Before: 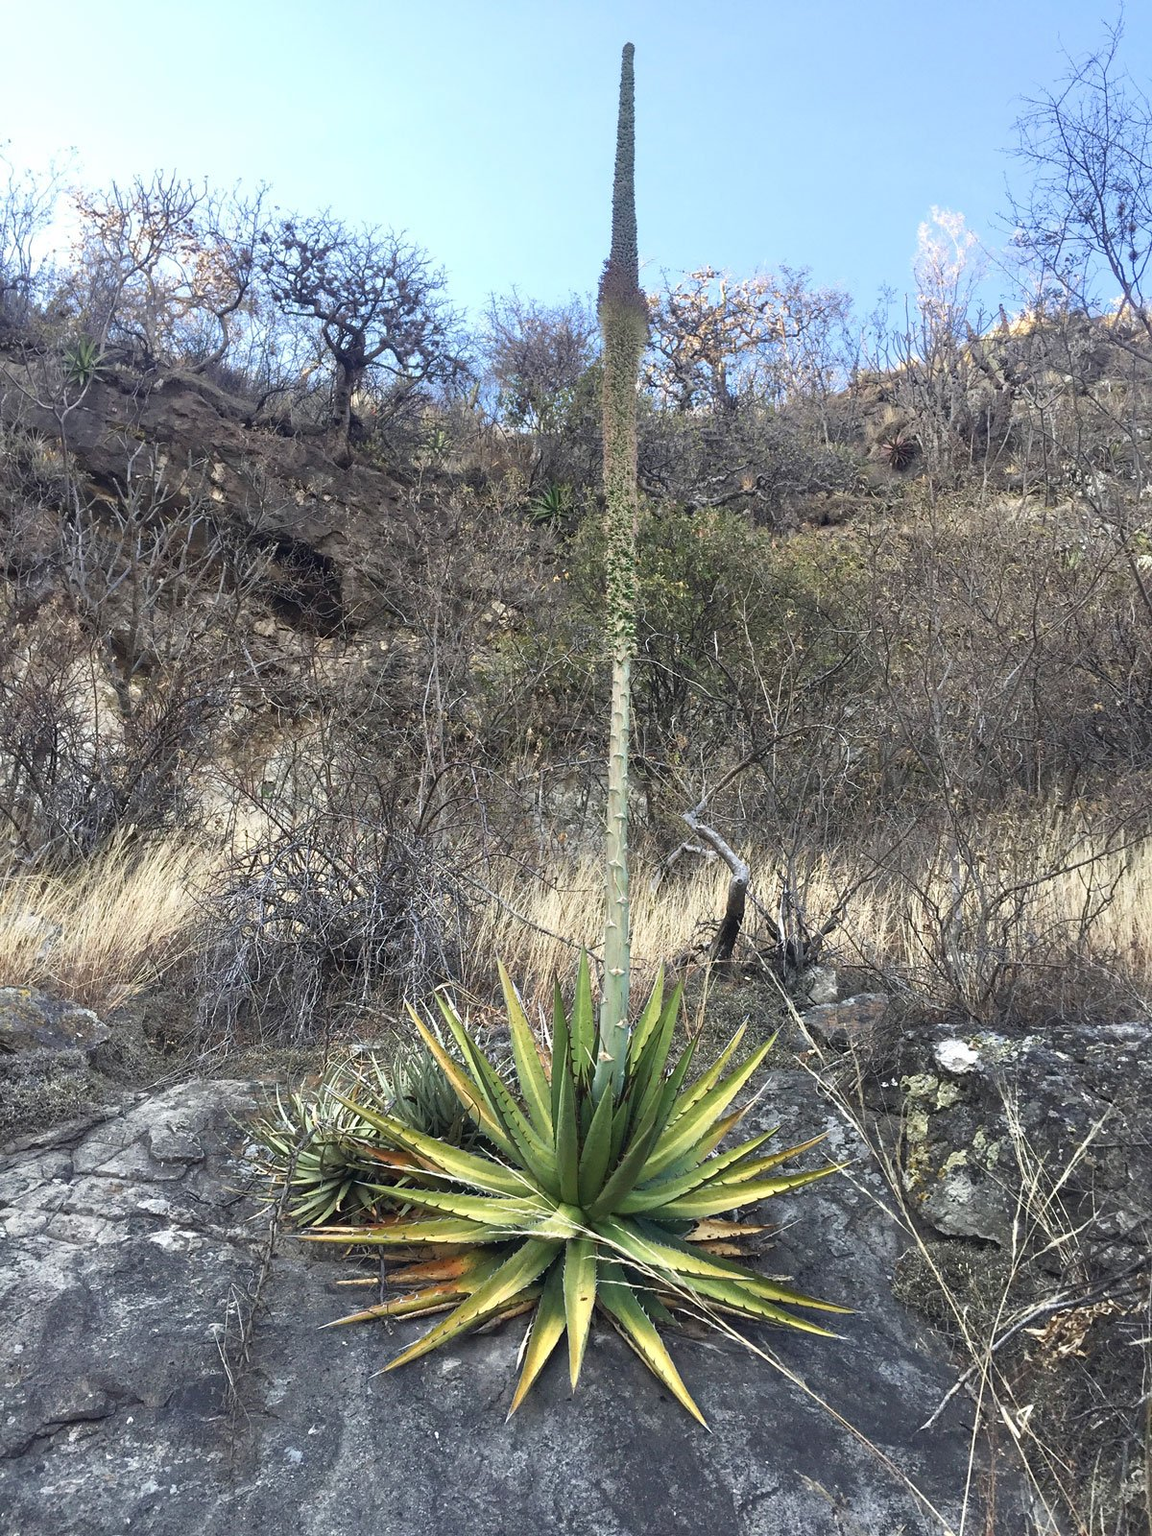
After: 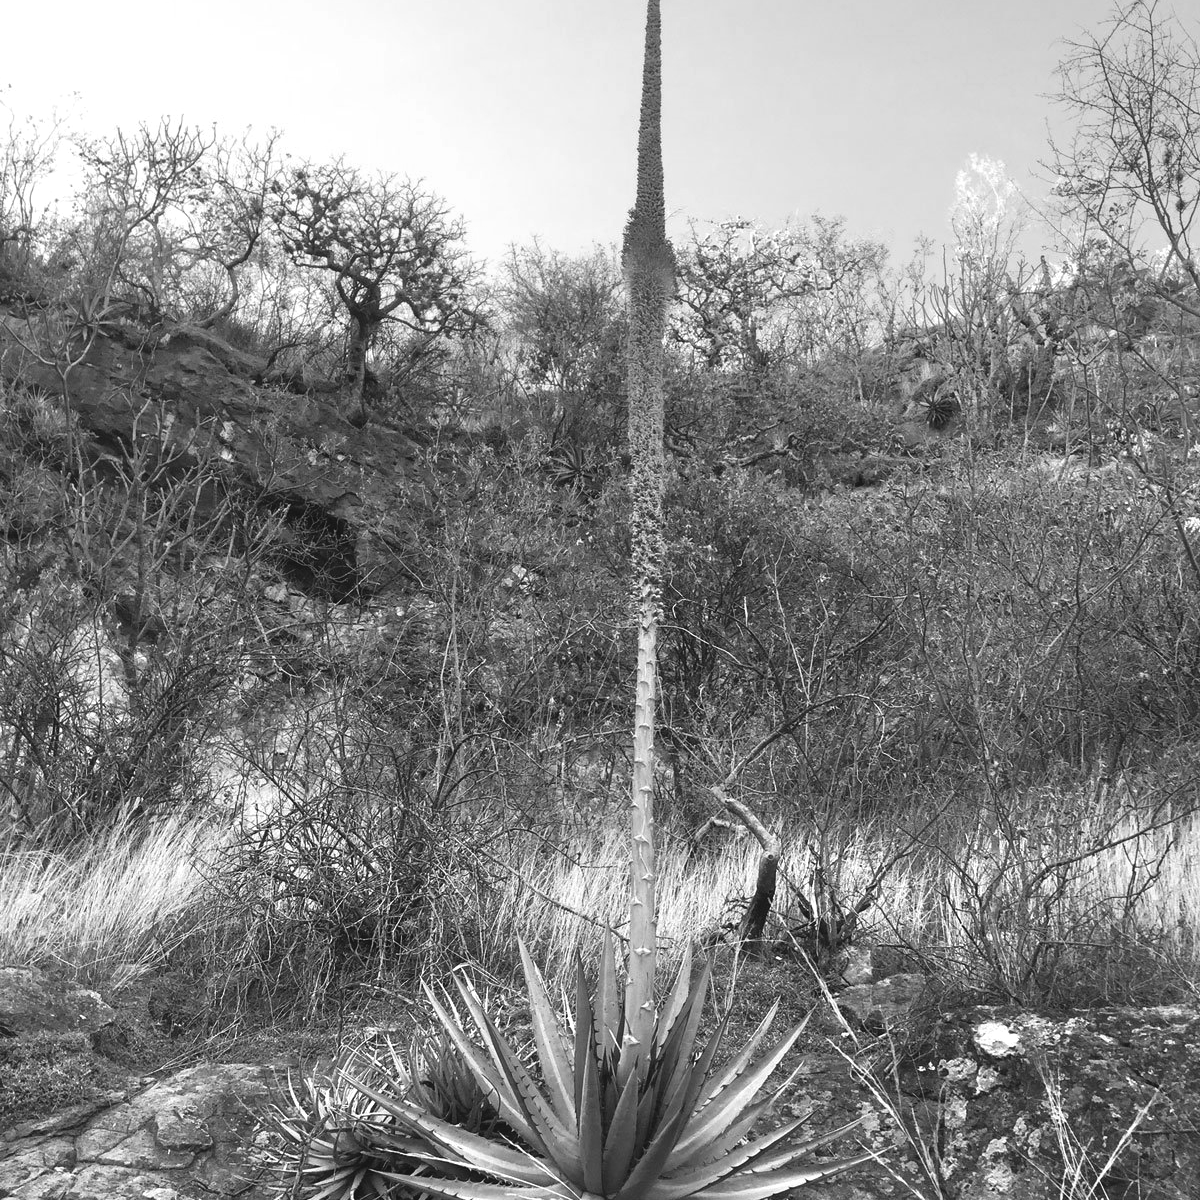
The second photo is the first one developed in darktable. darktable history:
monochrome: size 3.1
tone equalizer: on, module defaults
color balance: lift [1.005, 0.99, 1.007, 1.01], gamma [1, 0.979, 1.011, 1.021], gain [0.923, 1.098, 1.025, 0.902], input saturation 90.45%, contrast 7.73%, output saturation 105.91%
crop: top 3.857%, bottom 21.132%
